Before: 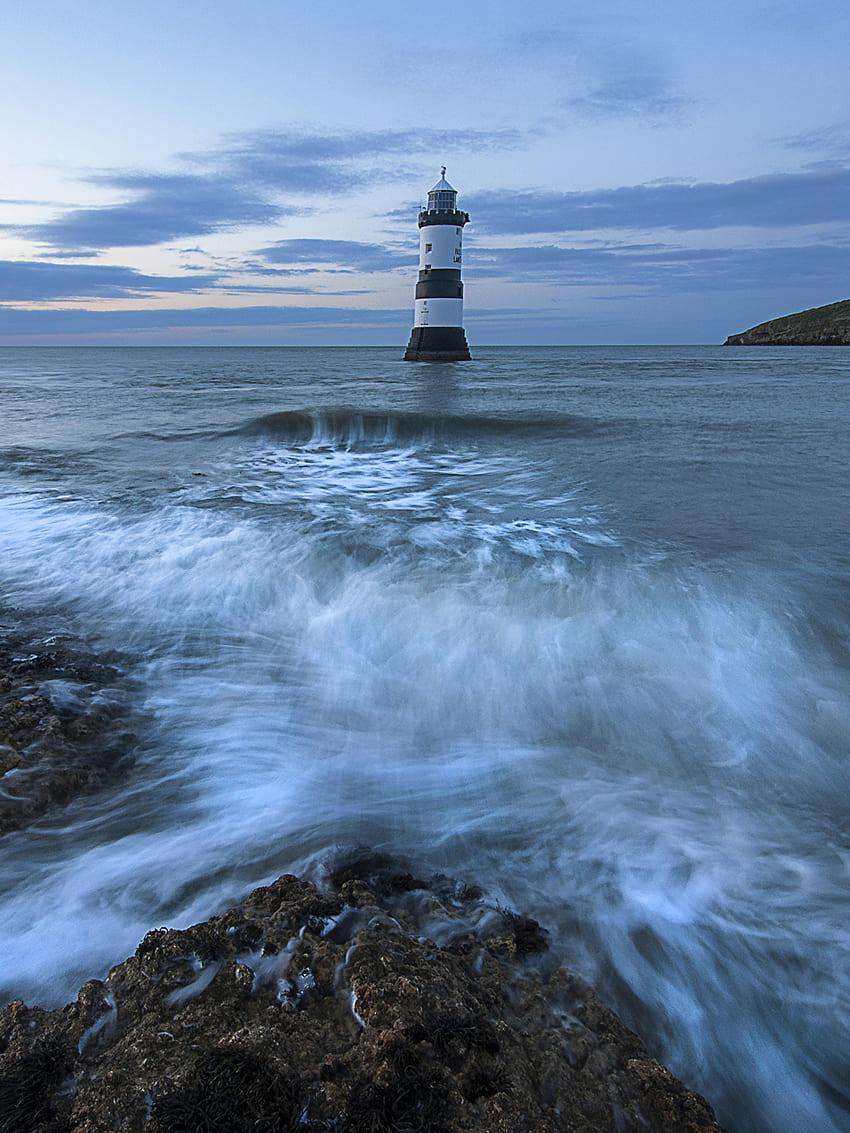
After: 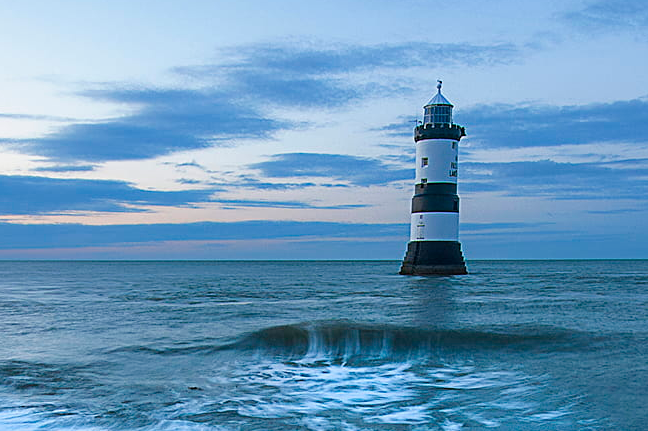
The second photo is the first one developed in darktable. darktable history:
color balance rgb: perceptual saturation grading › global saturation 20%, perceptual saturation grading › highlights -25%, perceptual saturation grading › shadows 25%
crop: left 0.579%, top 7.627%, right 23.167%, bottom 54.275%
